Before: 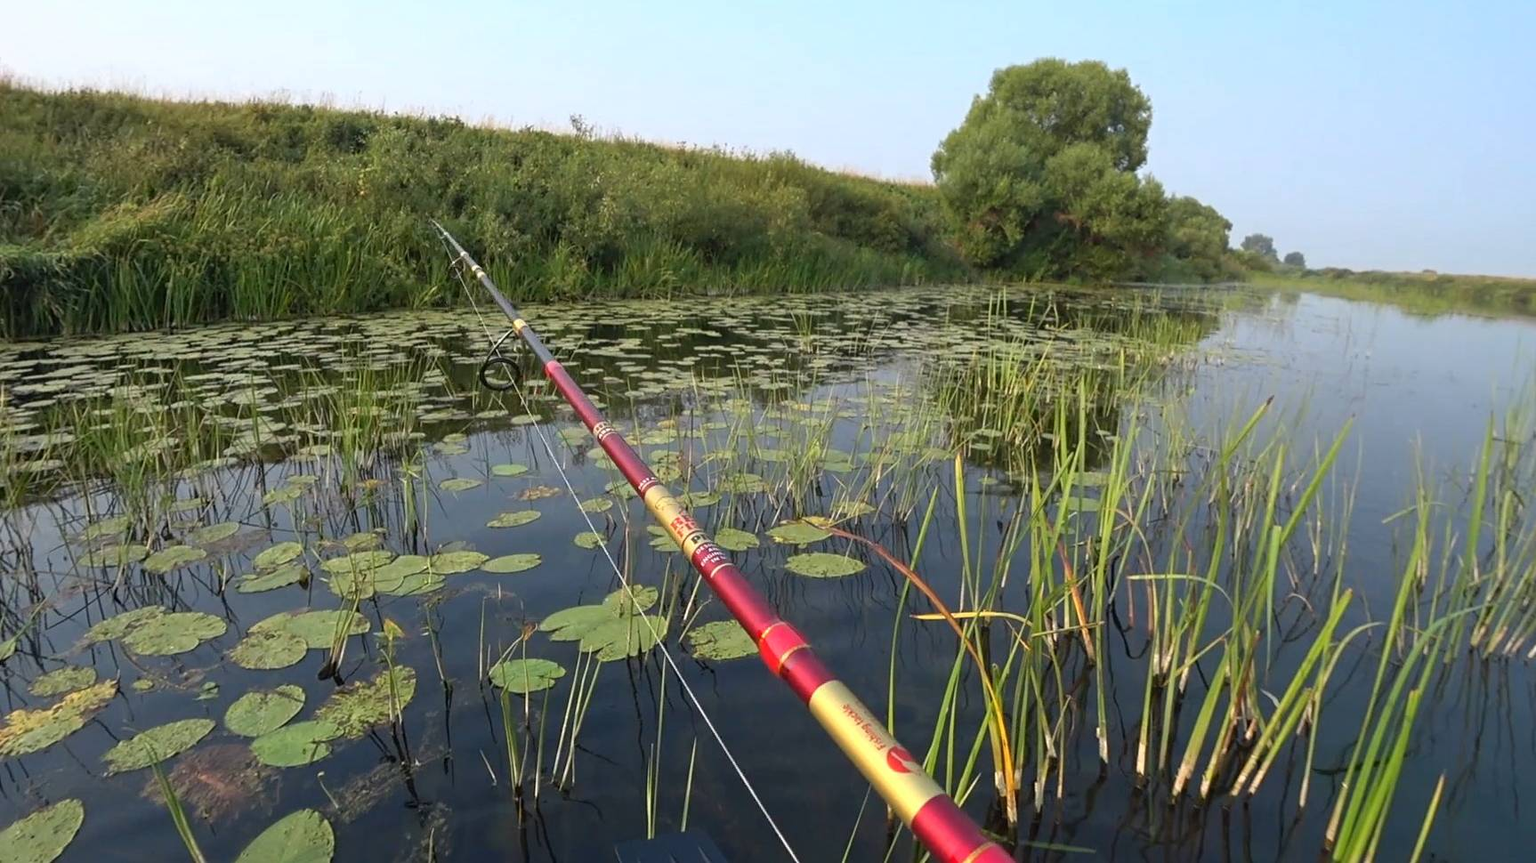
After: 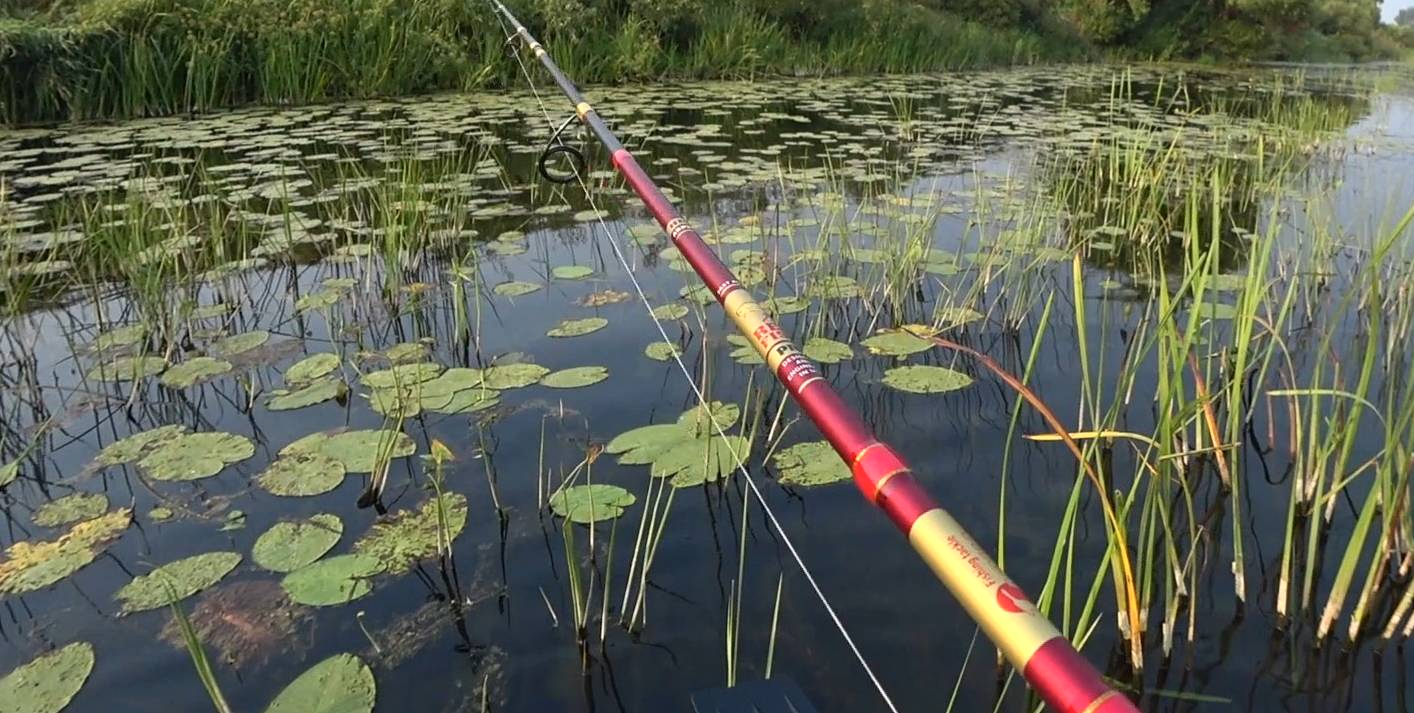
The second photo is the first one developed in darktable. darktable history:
crop: top 26.413%, right 18.039%
contrast brightness saturation: contrast 0.147, brightness 0.049
